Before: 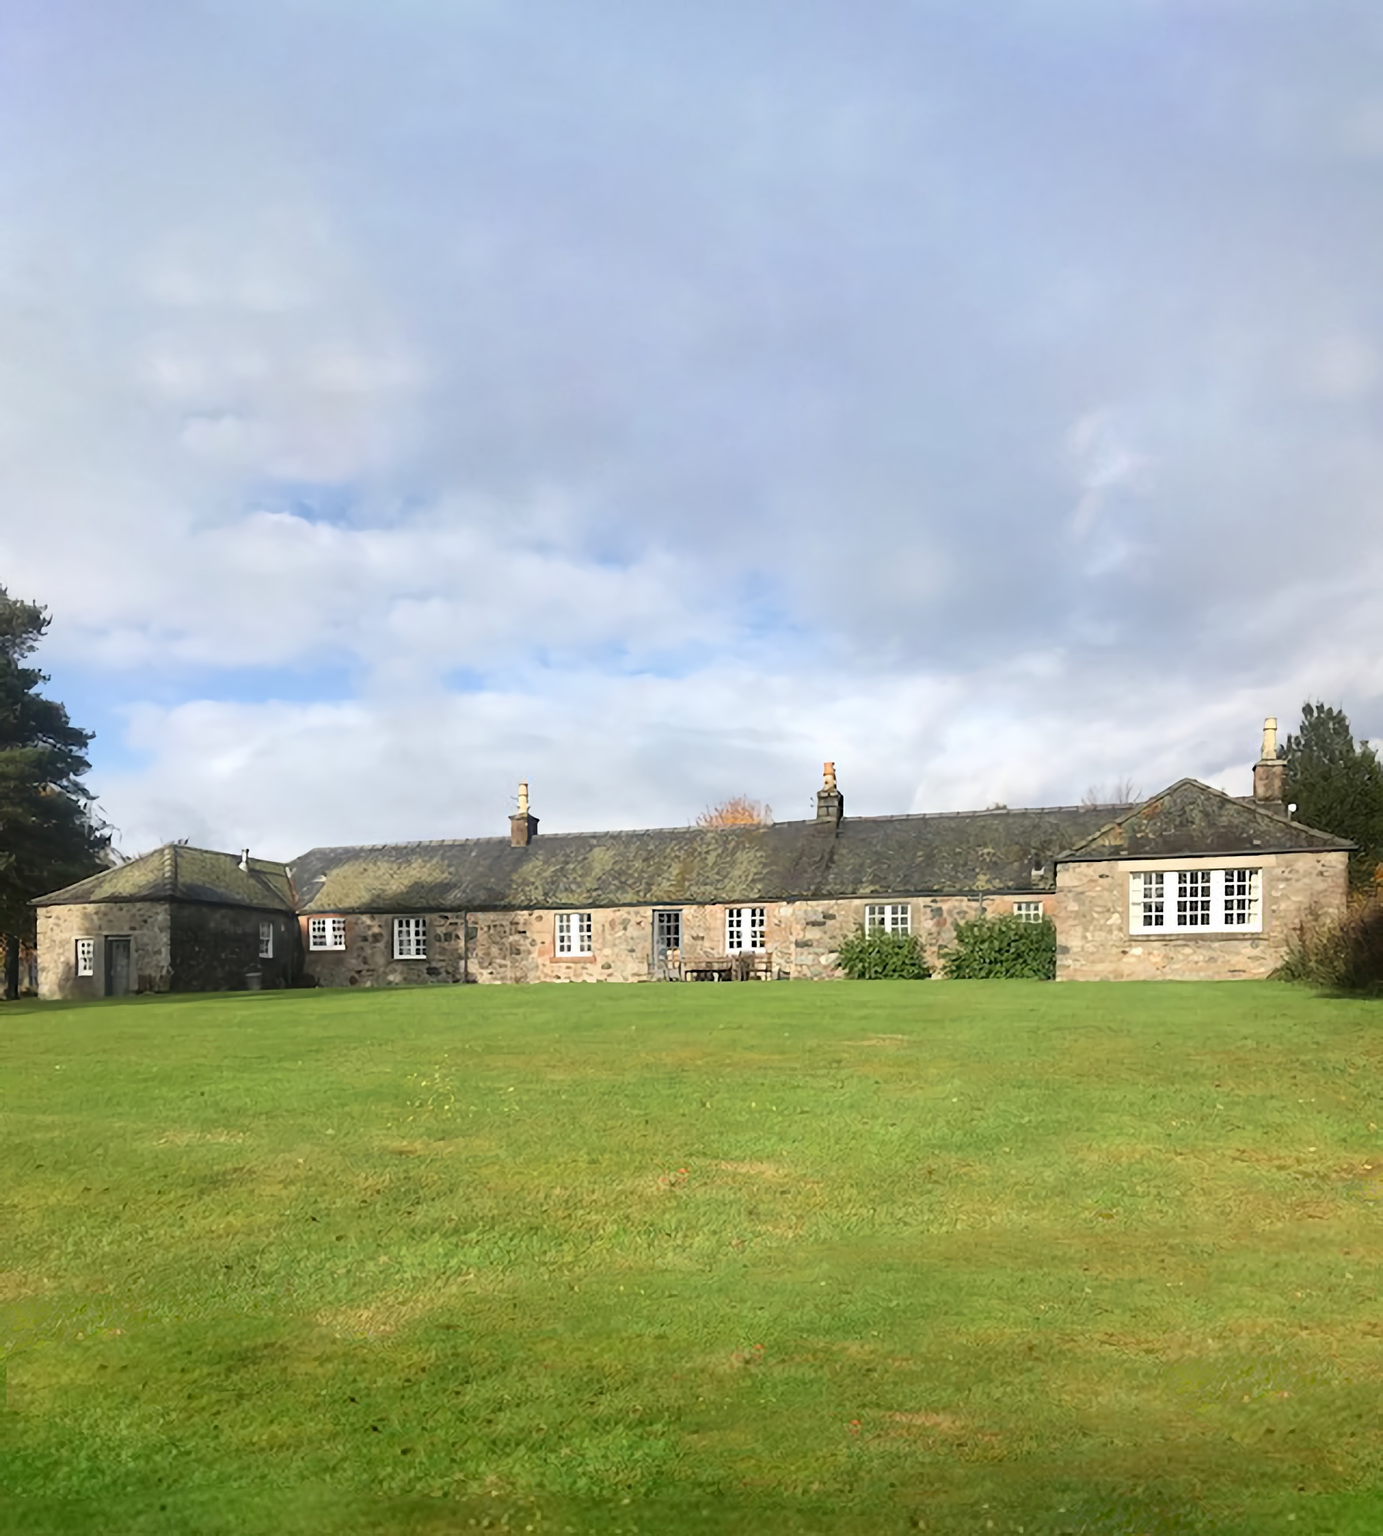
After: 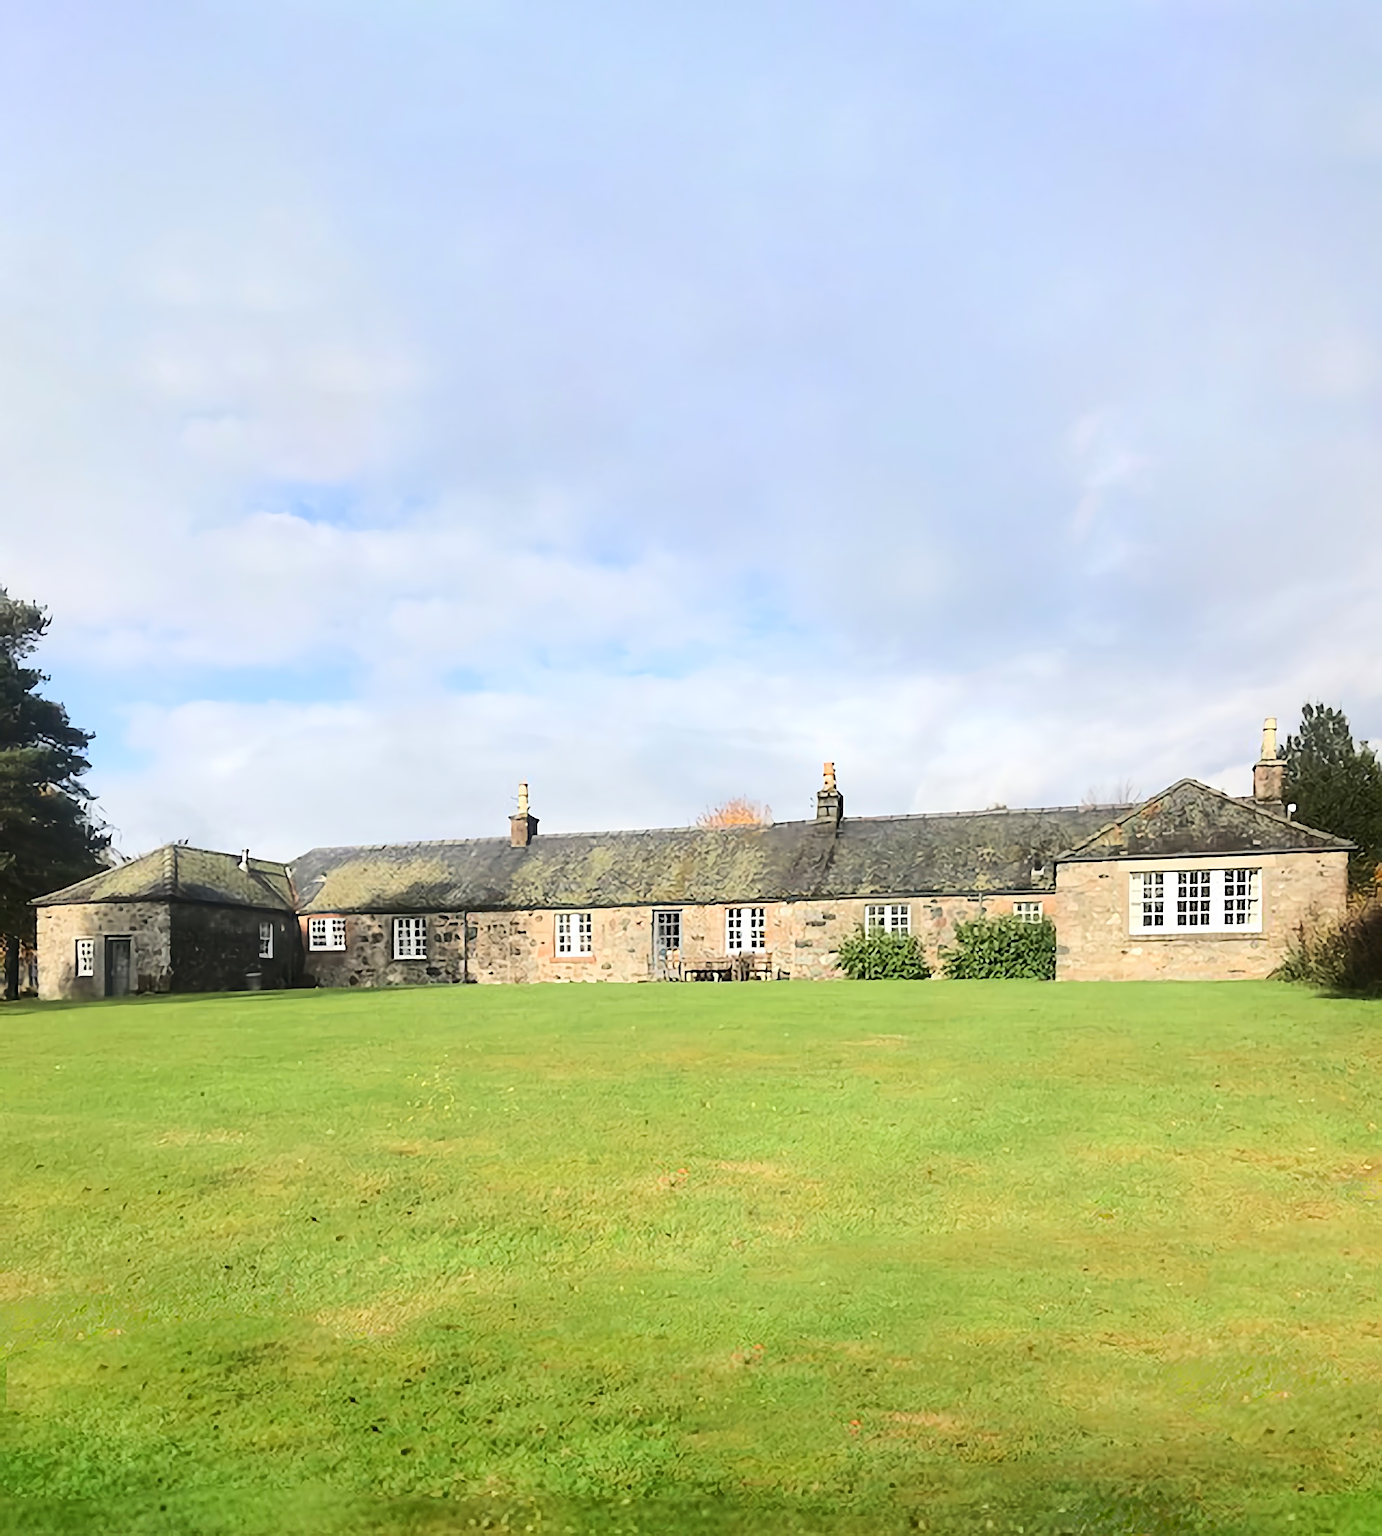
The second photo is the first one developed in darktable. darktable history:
sharpen: radius 1.967
rgb curve: curves: ch0 [(0, 0) (0.284, 0.292) (0.505, 0.644) (1, 1)], compensate middle gray true
